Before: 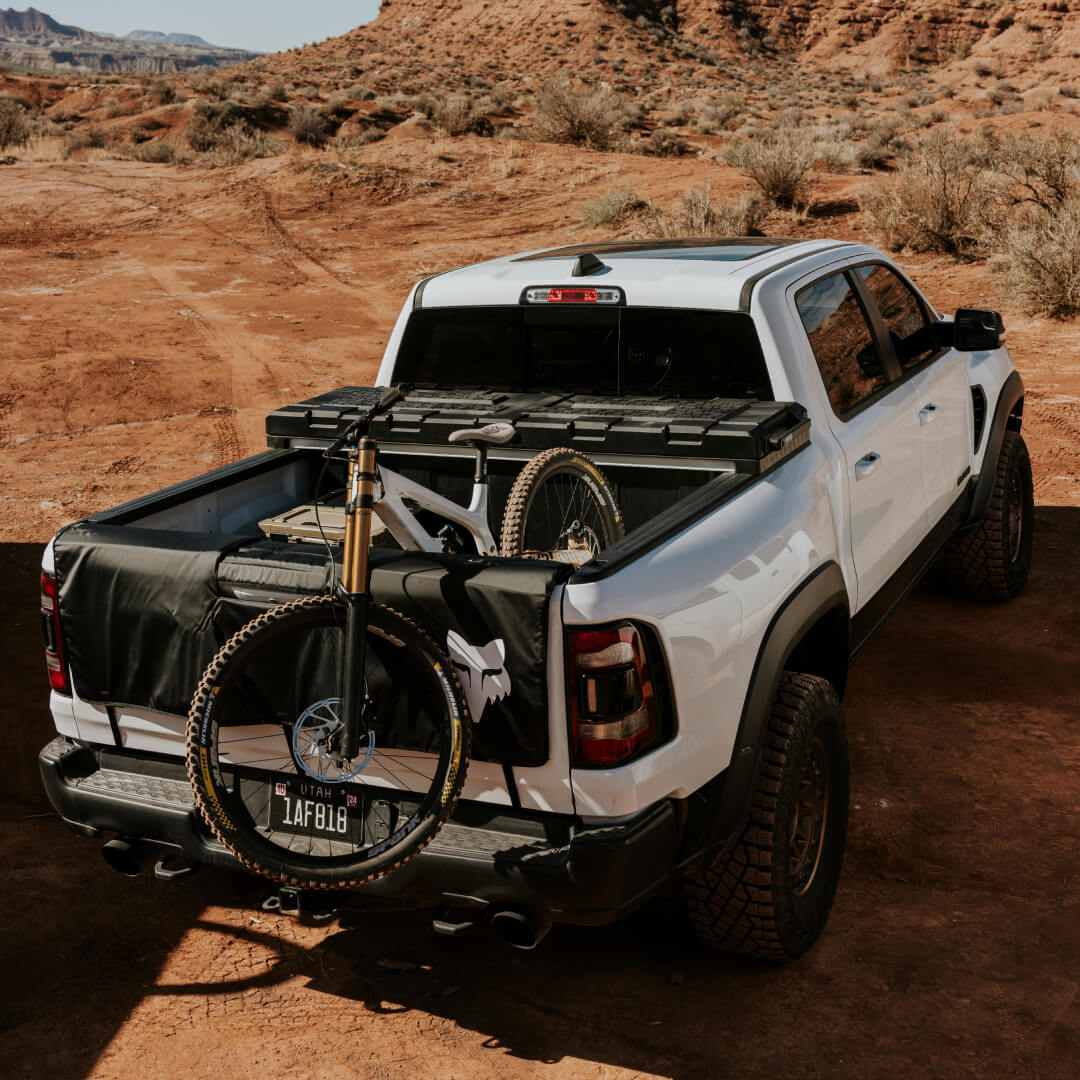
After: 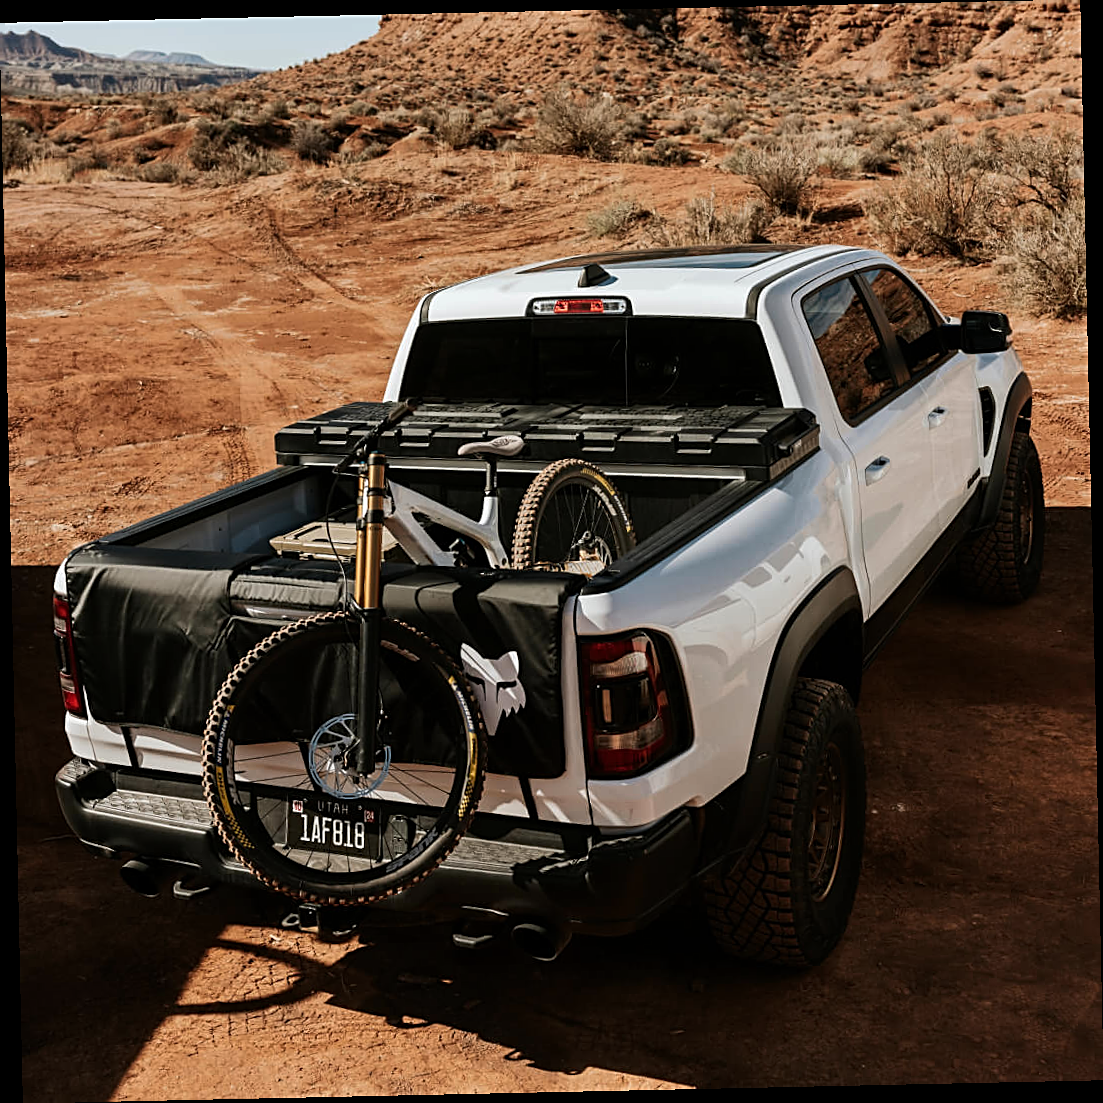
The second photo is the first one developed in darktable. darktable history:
sharpen: on, module defaults
rotate and perspective: rotation -1.24°, automatic cropping off
tone equalizer: -8 EV -0.417 EV, -7 EV -0.389 EV, -6 EV -0.333 EV, -5 EV -0.222 EV, -3 EV 0.222 EV, -2 EV 0.333 EV, -1 EV 0.389 EV, +0 EV 0.417 EV, edges refinement/feathering 500, mask exposure compensation -1.57 EV, preserve details no
